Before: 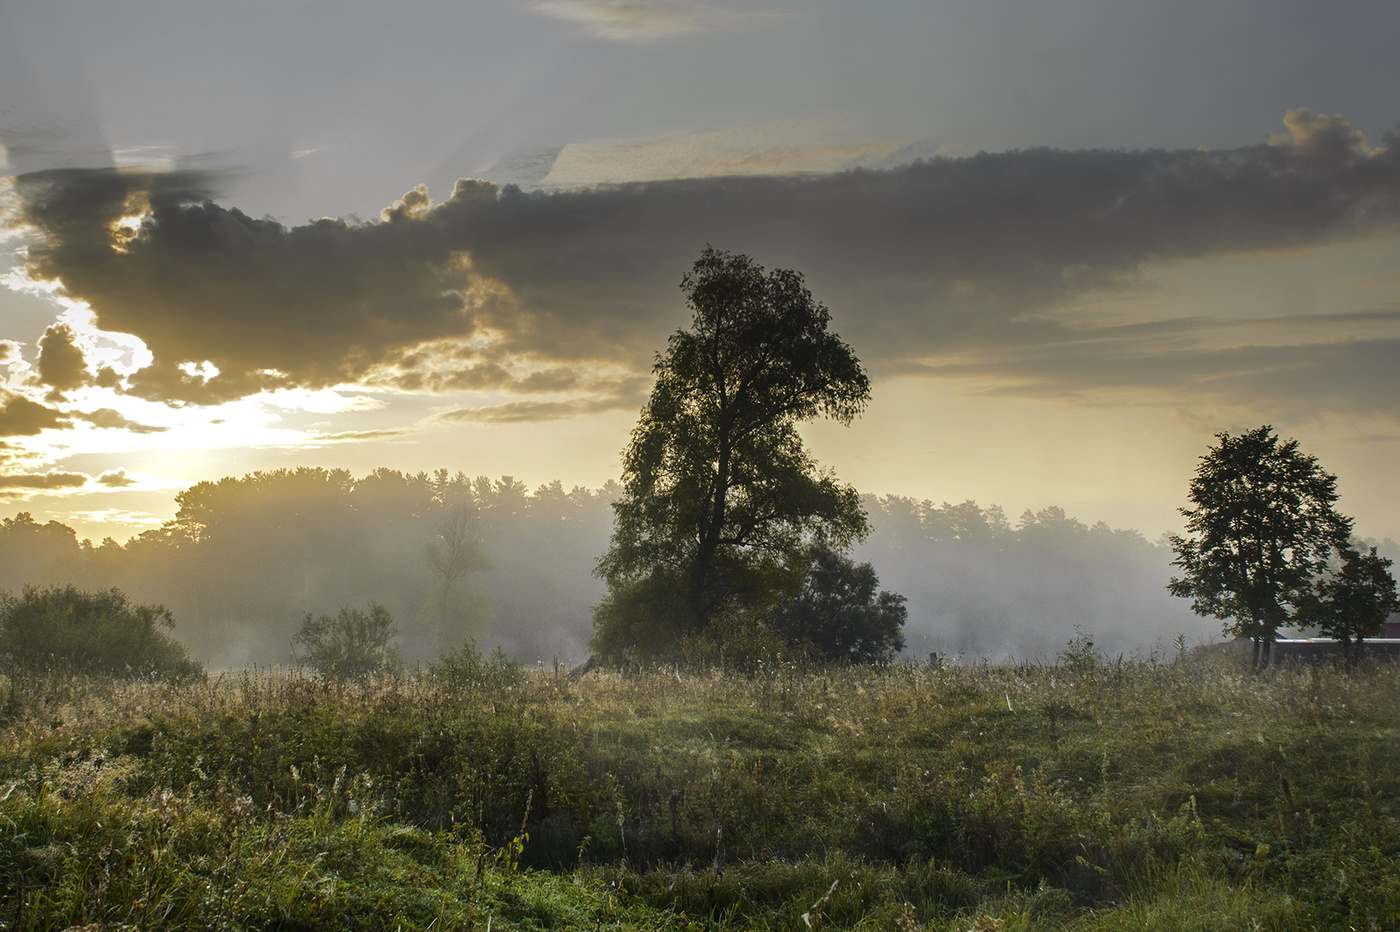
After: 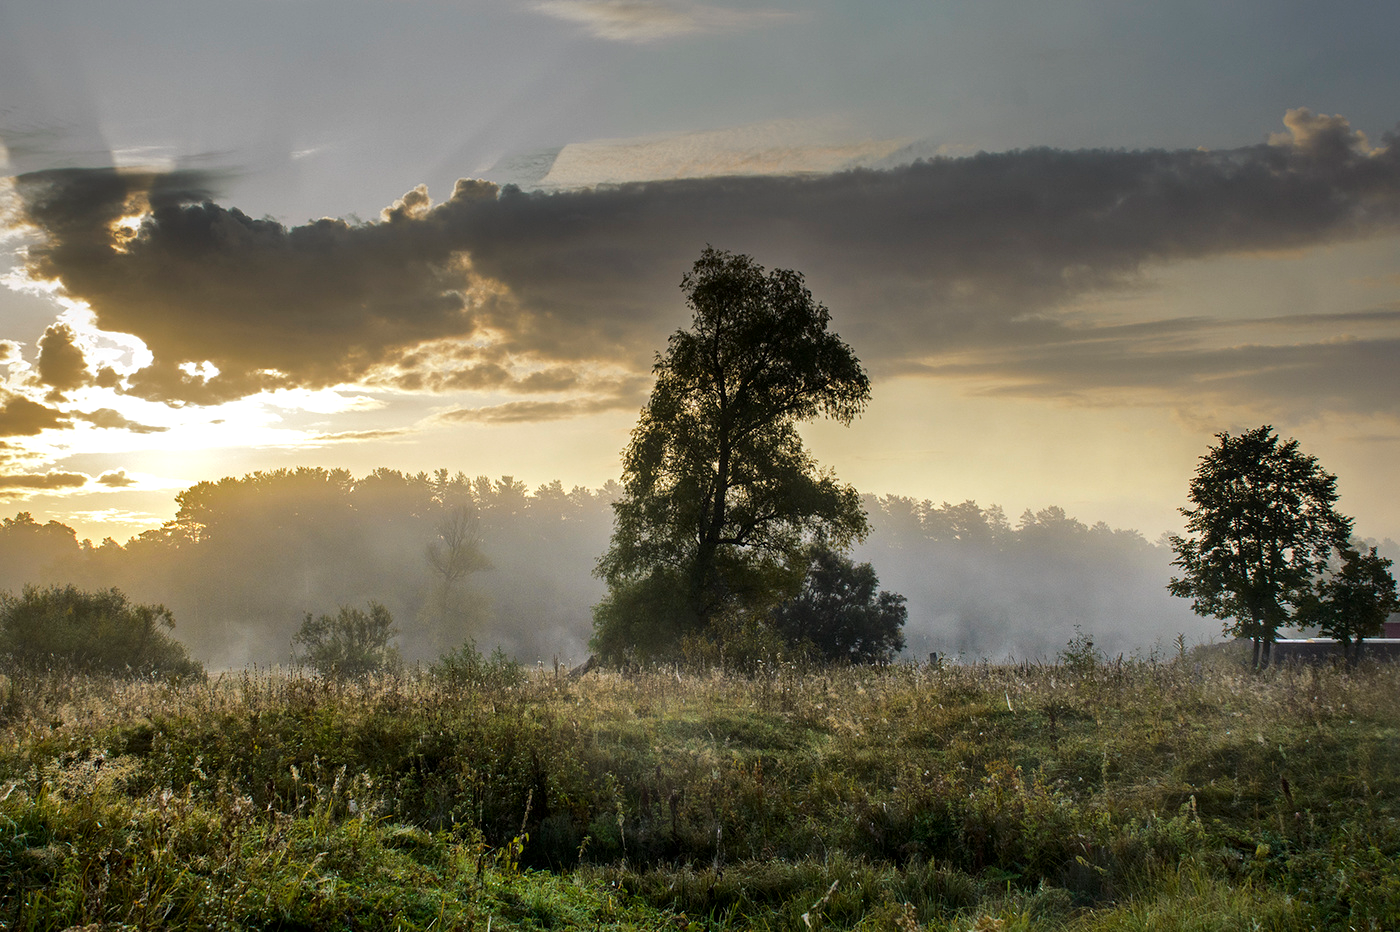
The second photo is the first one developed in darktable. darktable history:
local contrast: mode bilateral grid, contrast 20, coarseness 51, detail 139%, midtone range 0.2
